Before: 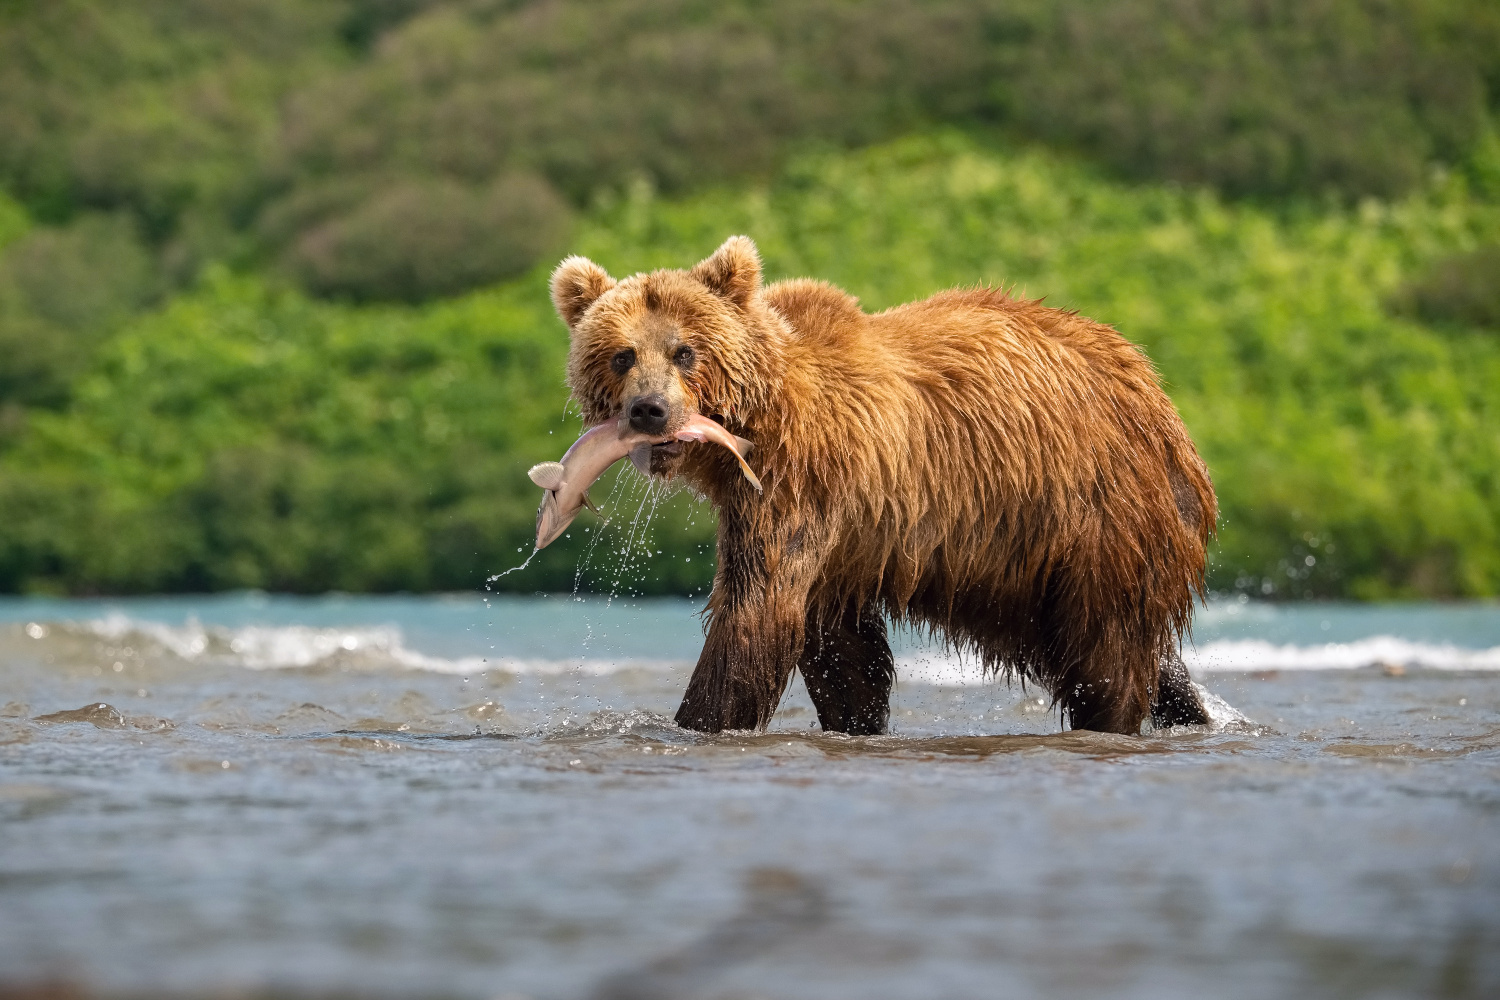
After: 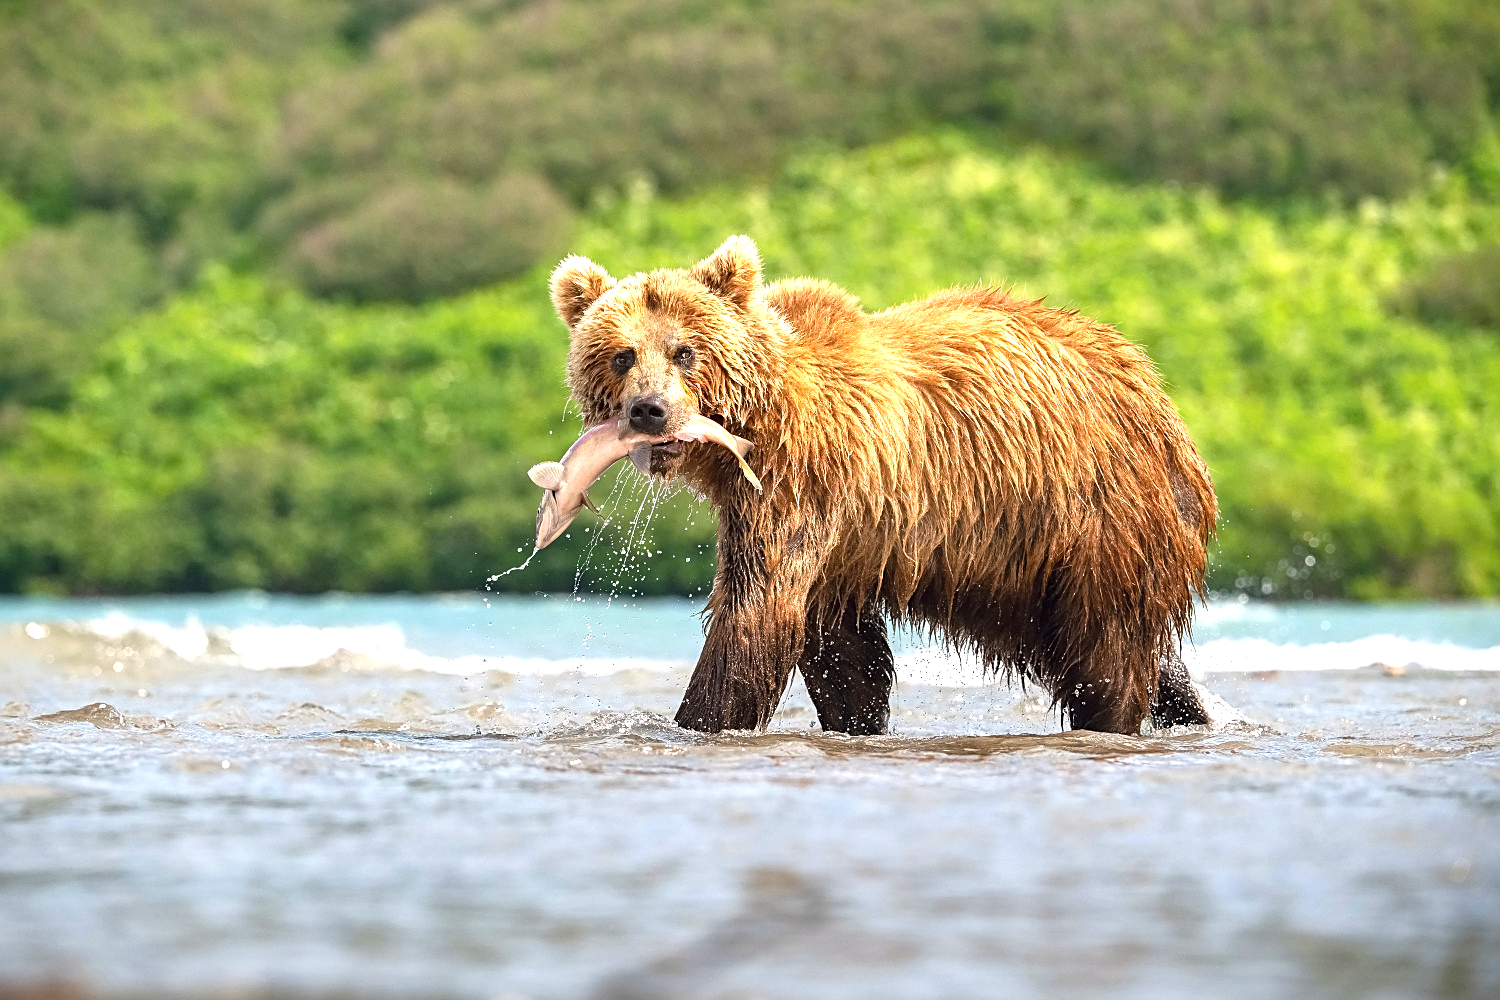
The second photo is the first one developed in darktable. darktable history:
exposure: black level correction 0, exposure 1.095 EV, compensate highlight preservation false
sharpen: on, module defaults
